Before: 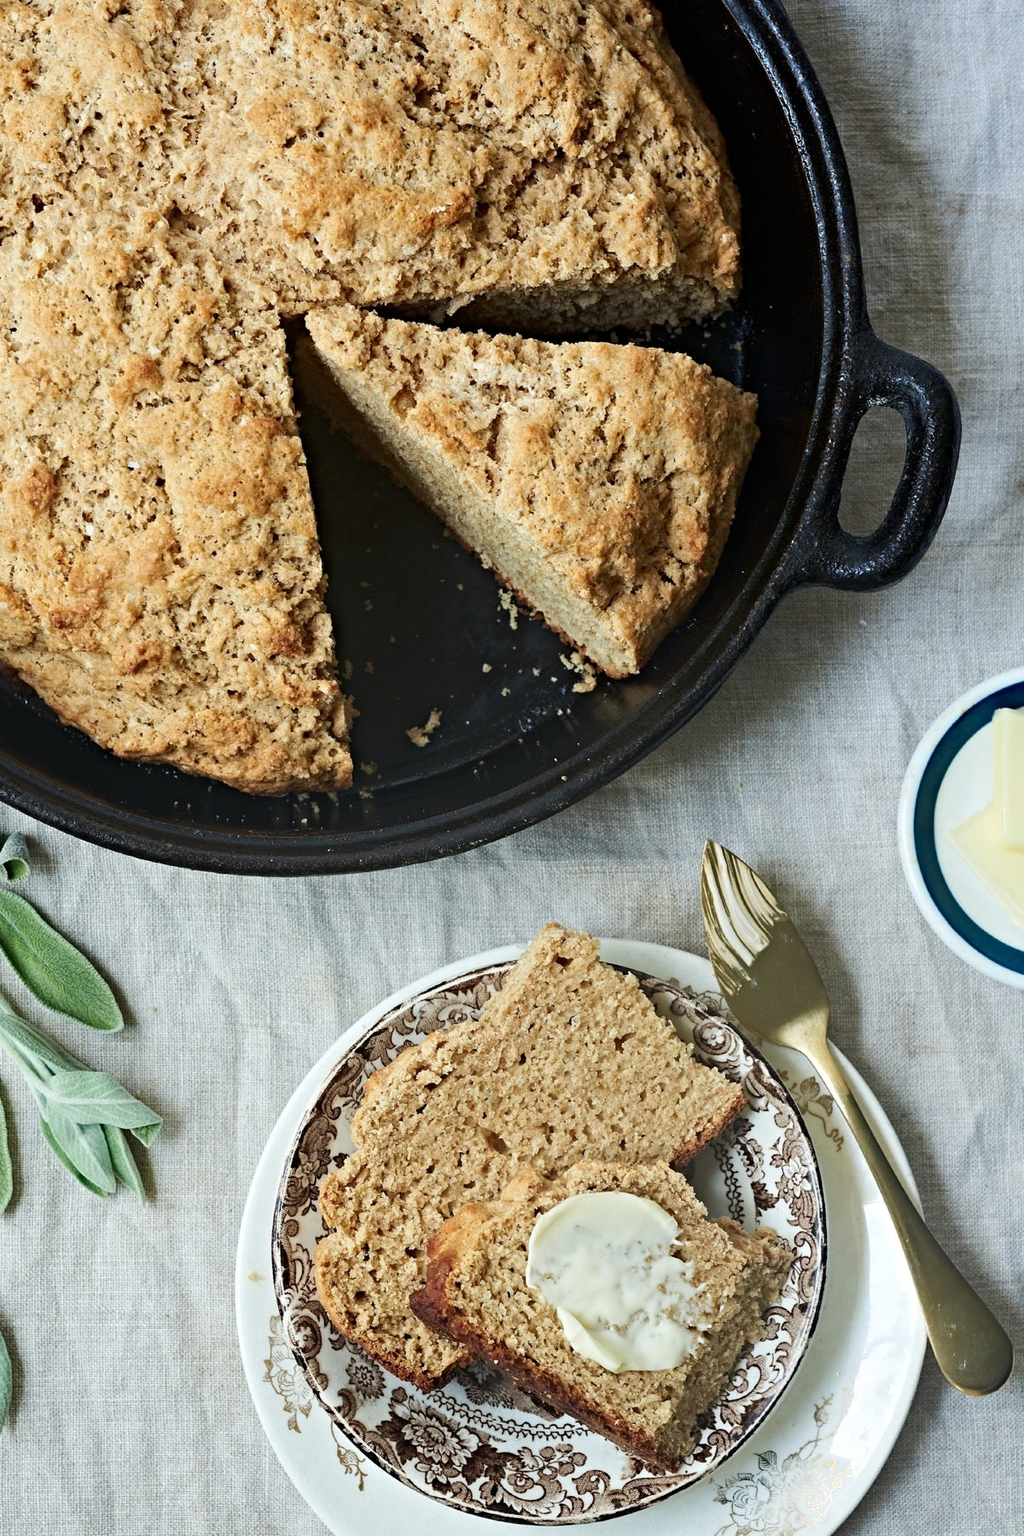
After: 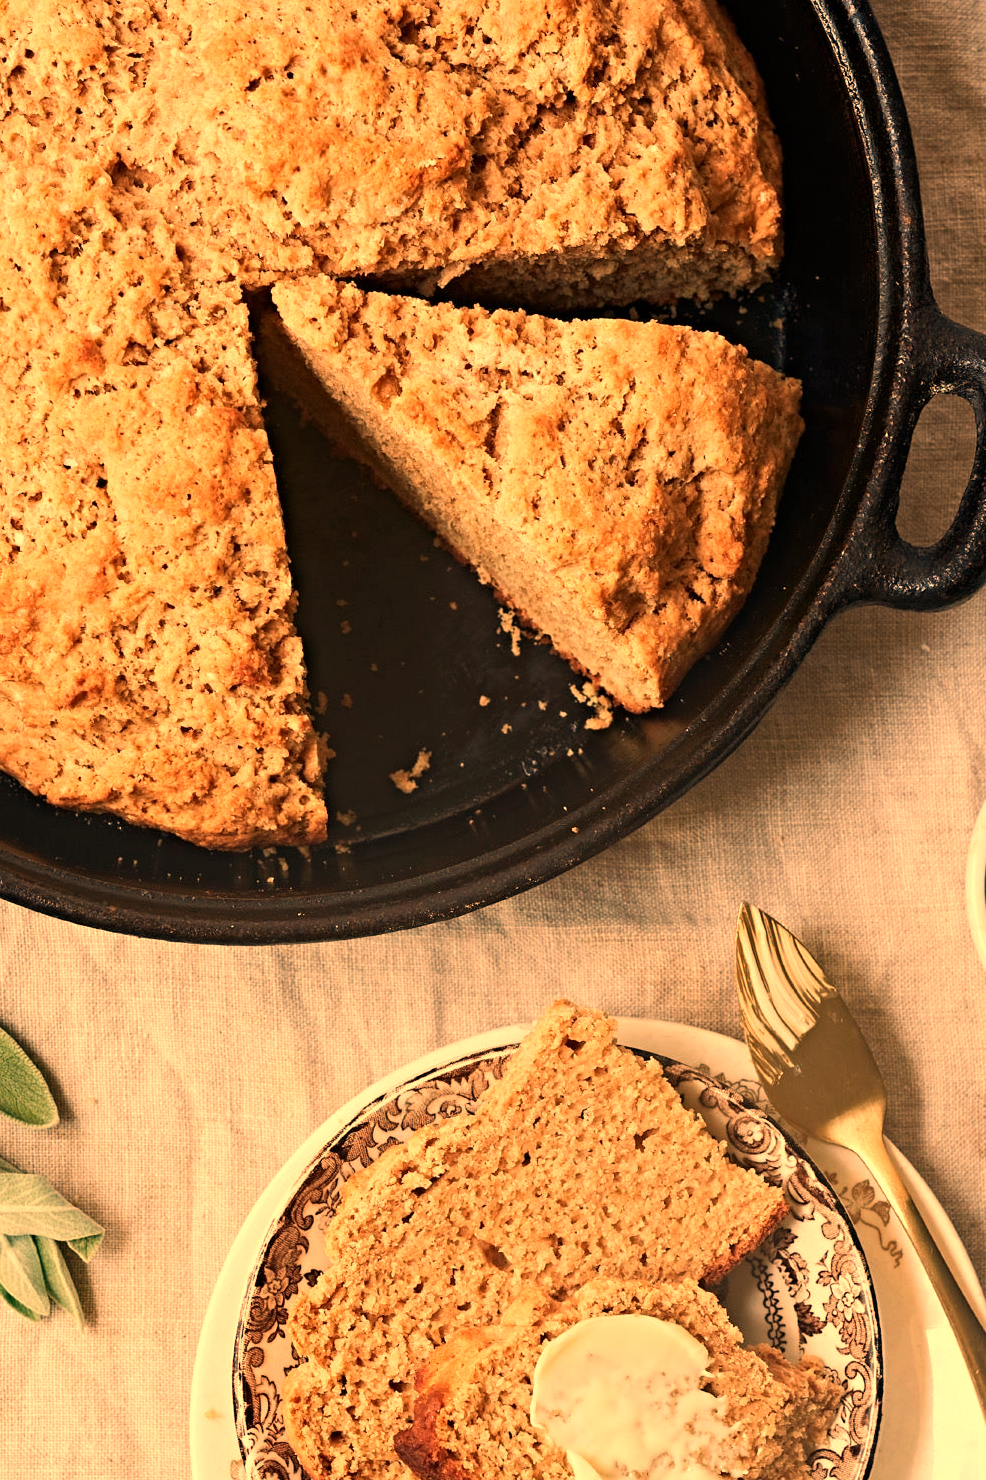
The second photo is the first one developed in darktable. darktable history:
exposure: exposure -0.01 EV, compensate highlight preservation false
white balance: red 1.467, blue 0.684
crop and rotate: left 7.196%, top 4.574%, right 10.605%, bottom 13.178%
